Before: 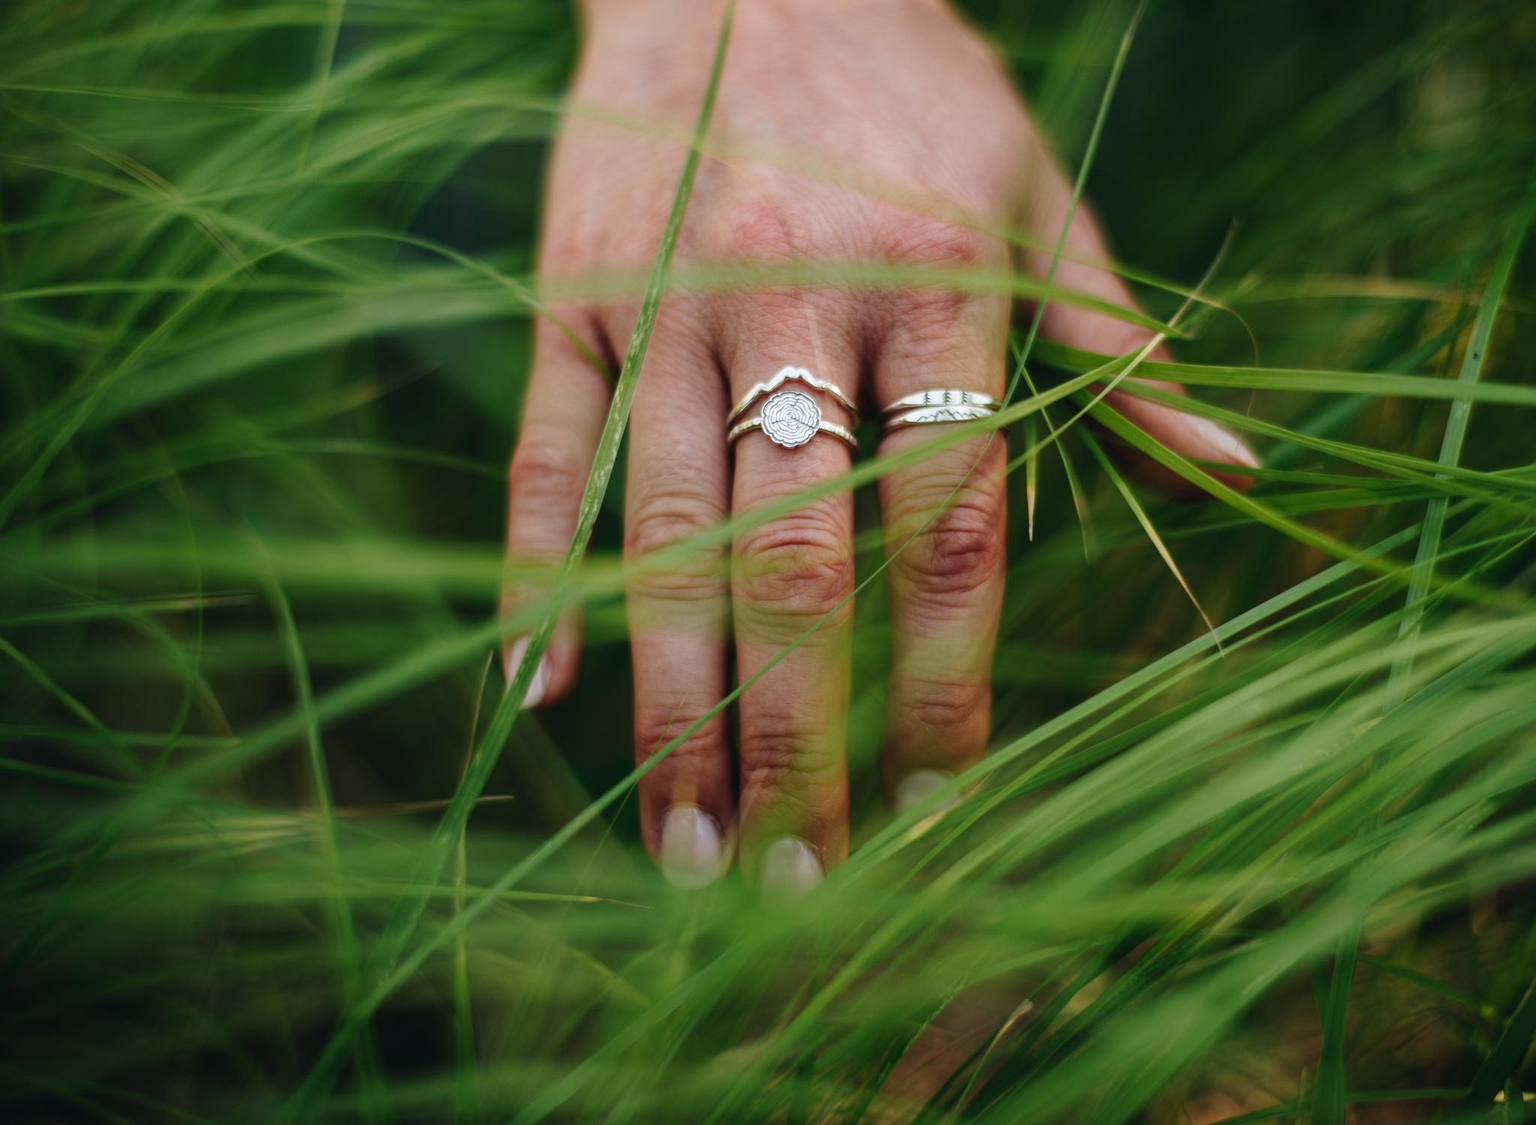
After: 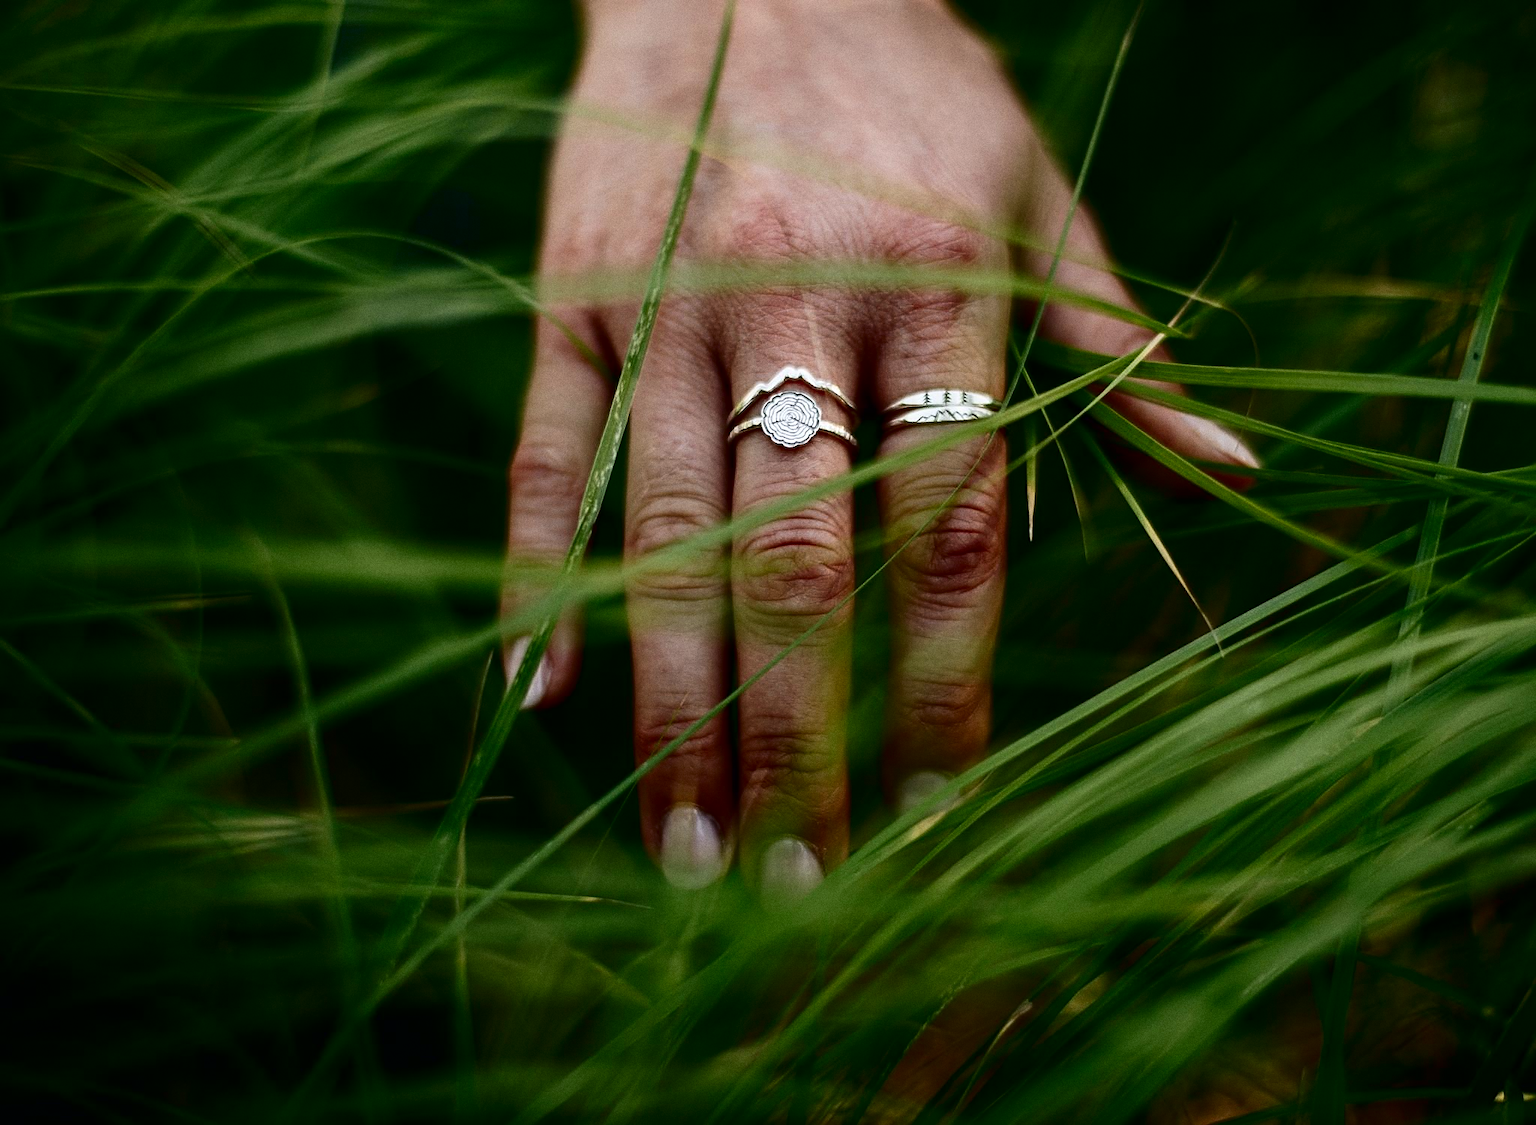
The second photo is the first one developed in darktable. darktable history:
color contrast: green-magenta contrast 0.84, blue-yellow contrast 0.86
grain: coarseness 0.09 ISO
contrast brightness saturation: contrast 0.24, brightness -0.24, saturation 0.14
sharpen: on, module defaults
